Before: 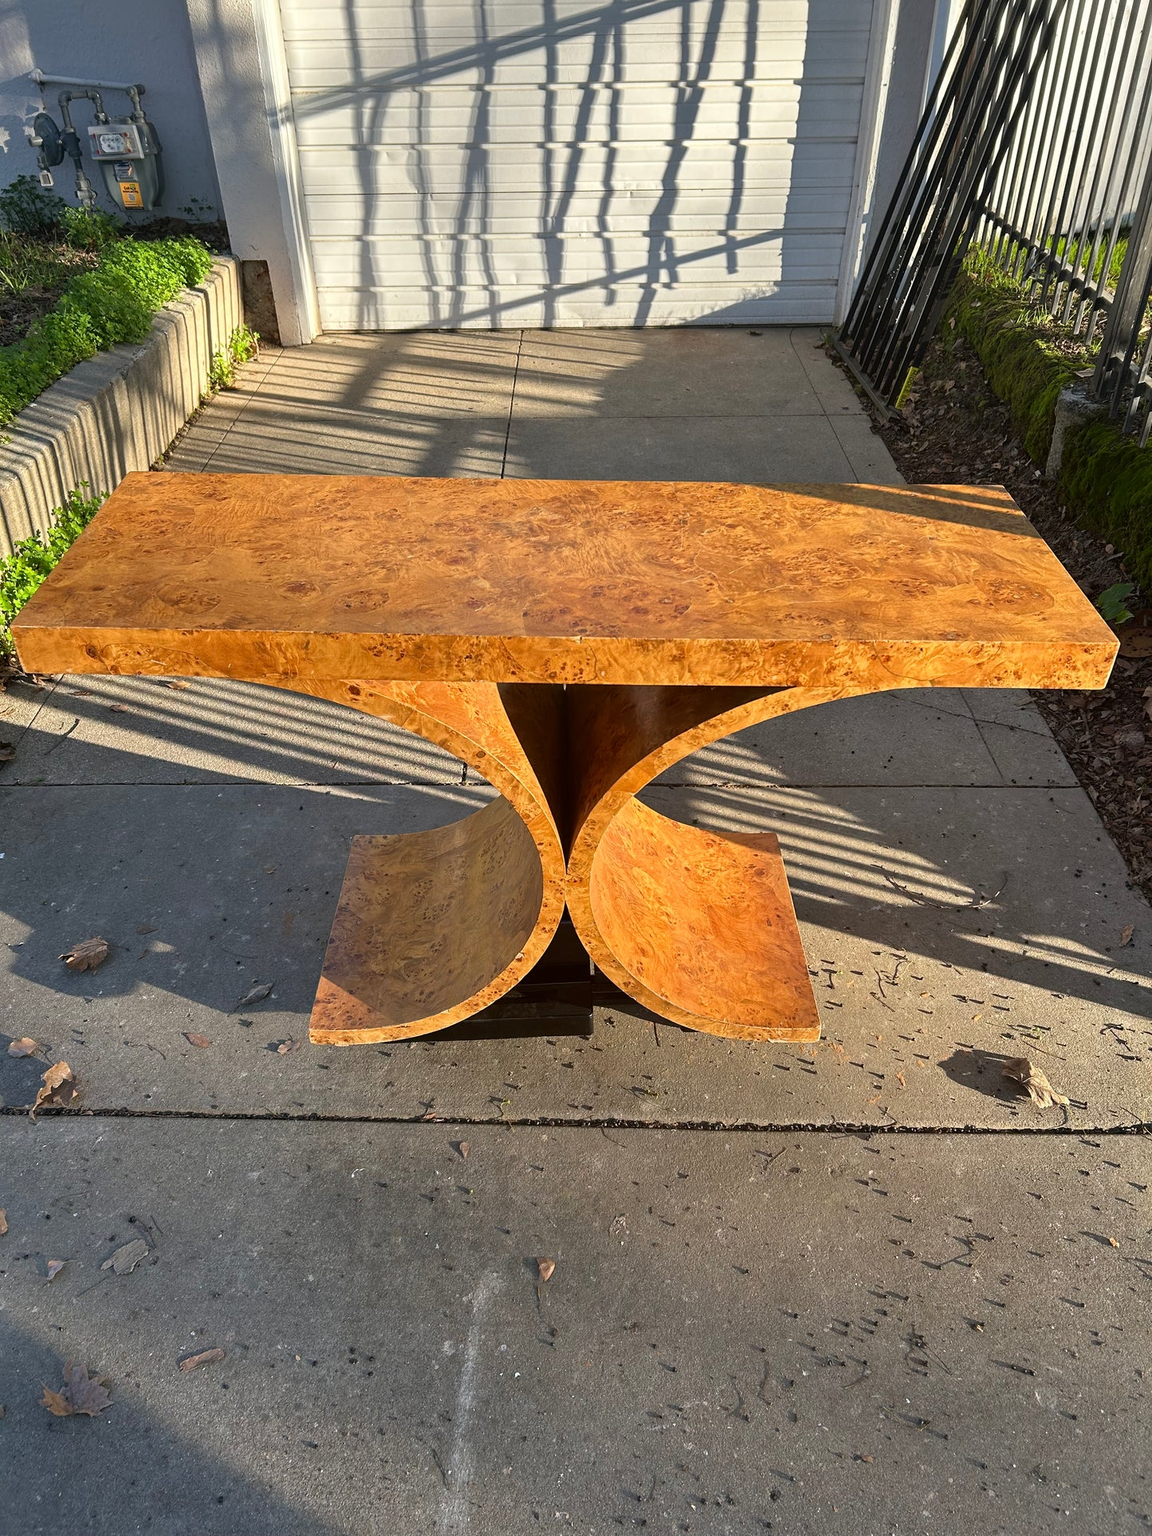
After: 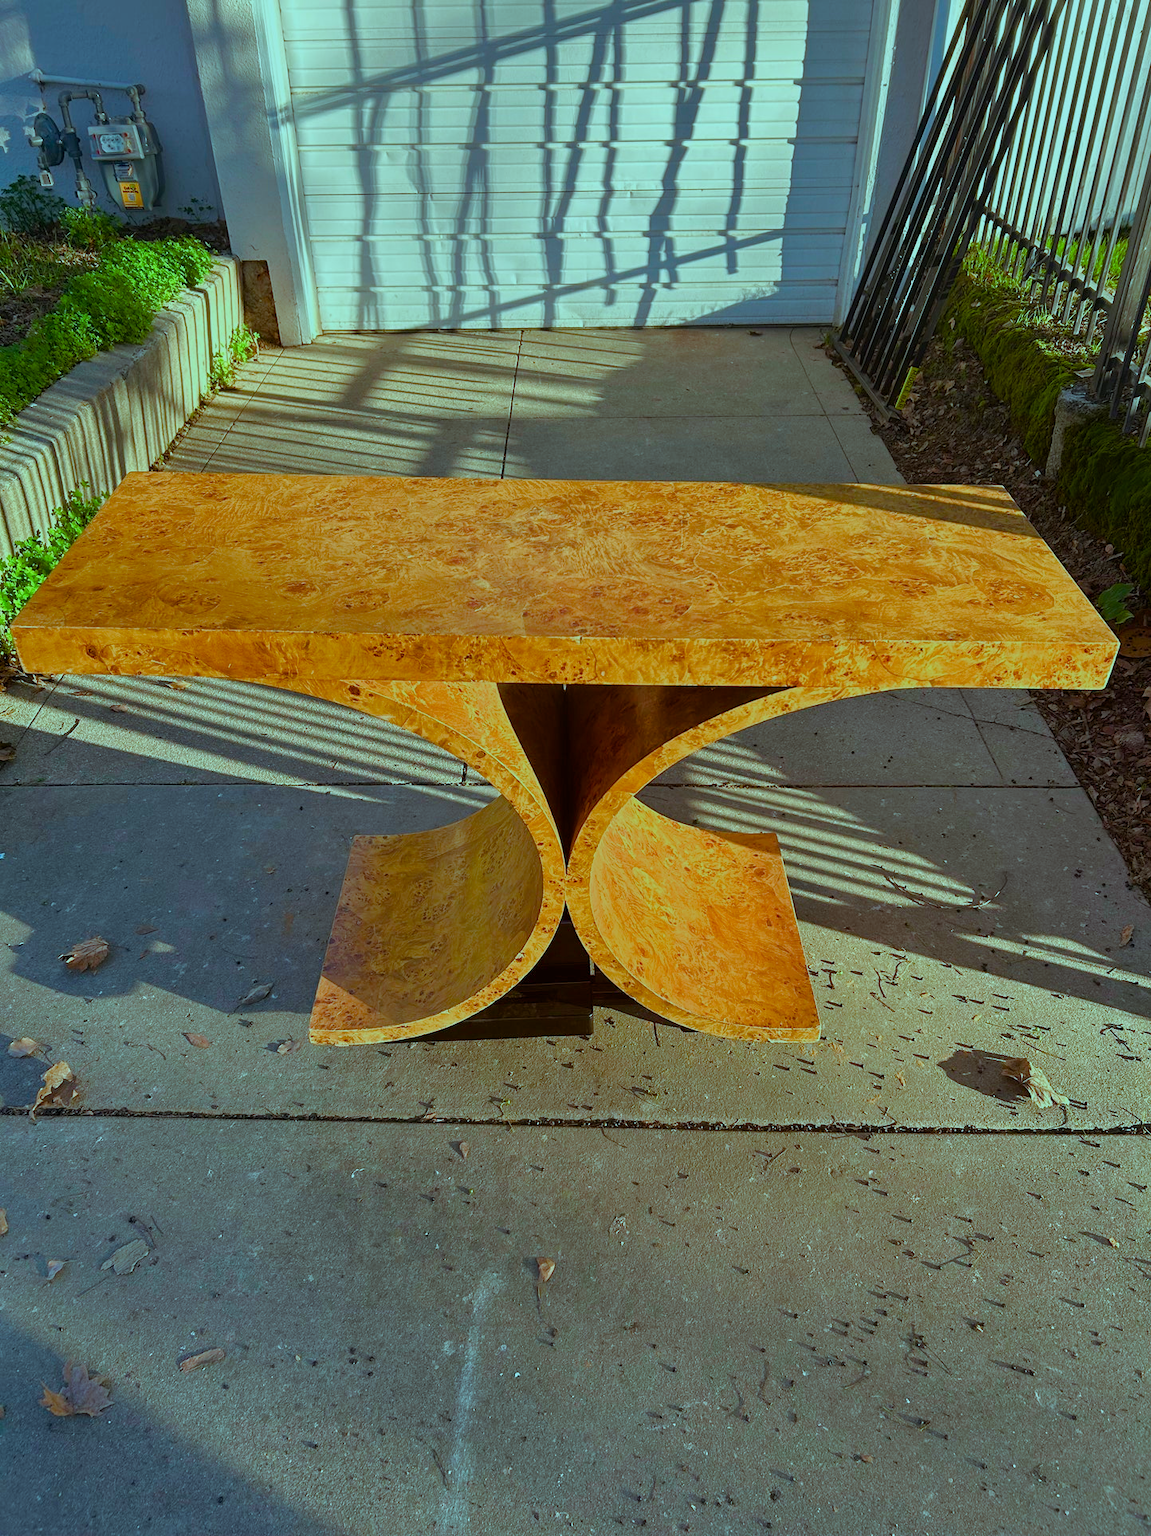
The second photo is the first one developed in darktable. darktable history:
color balance rgb: power › hue 328.66°, highlights gain › luminance -33.126%, highlights gain › chroma 5.67%, highlights gain › hue 216.39°, linear chroma grading › global chroma 8.826%, perceptual saturation grading › global saturation 0.727%, perceptual saturation grading › highlights -16.982%, perceptual saturation grading › mid-tones 33.313%, perceptual saturation grading › shadows 50.466%, global vibrance 20%
